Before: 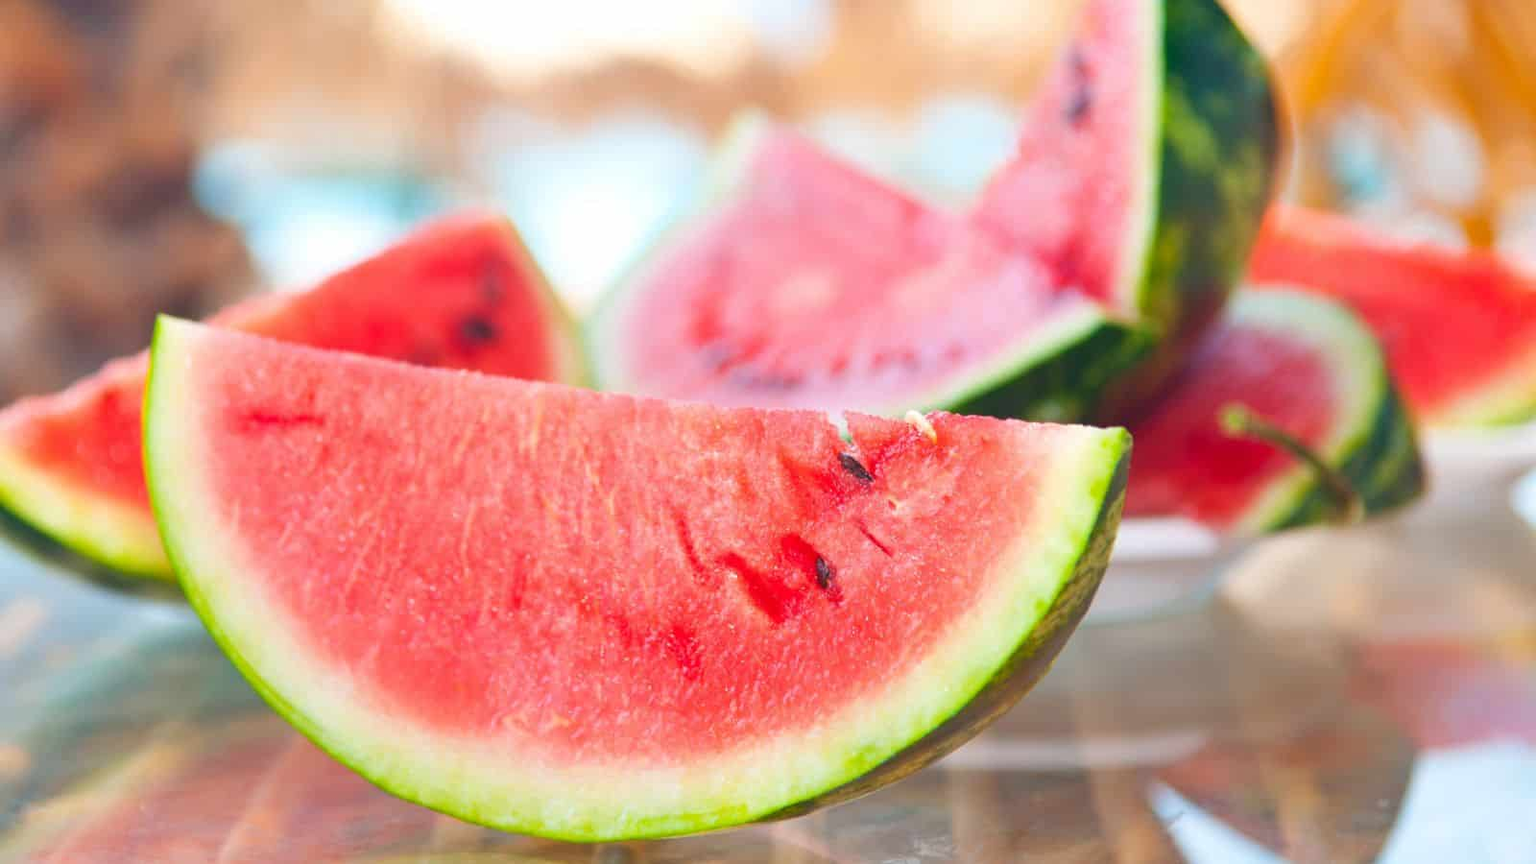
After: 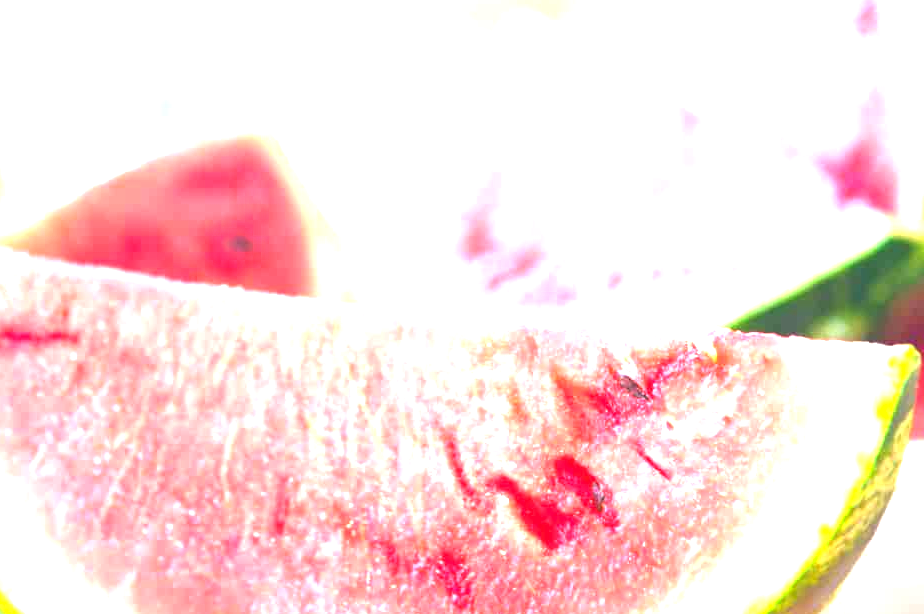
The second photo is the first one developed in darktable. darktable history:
crop: left 16.202%, top 11.208%, right 26.045%, bottom 20.557%
white balance: red 0.988, blue 1.017
exposure: exposure 2 EV, compensate exposure bias true, compensate highlight preservation false
